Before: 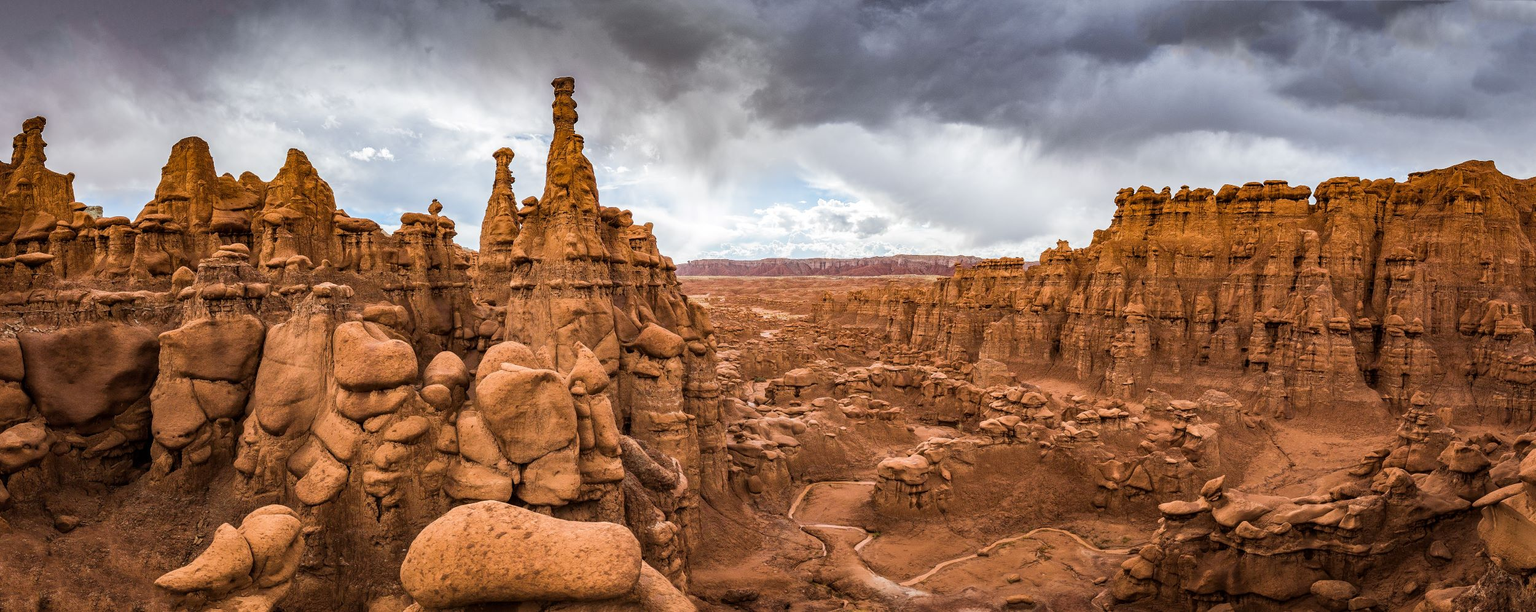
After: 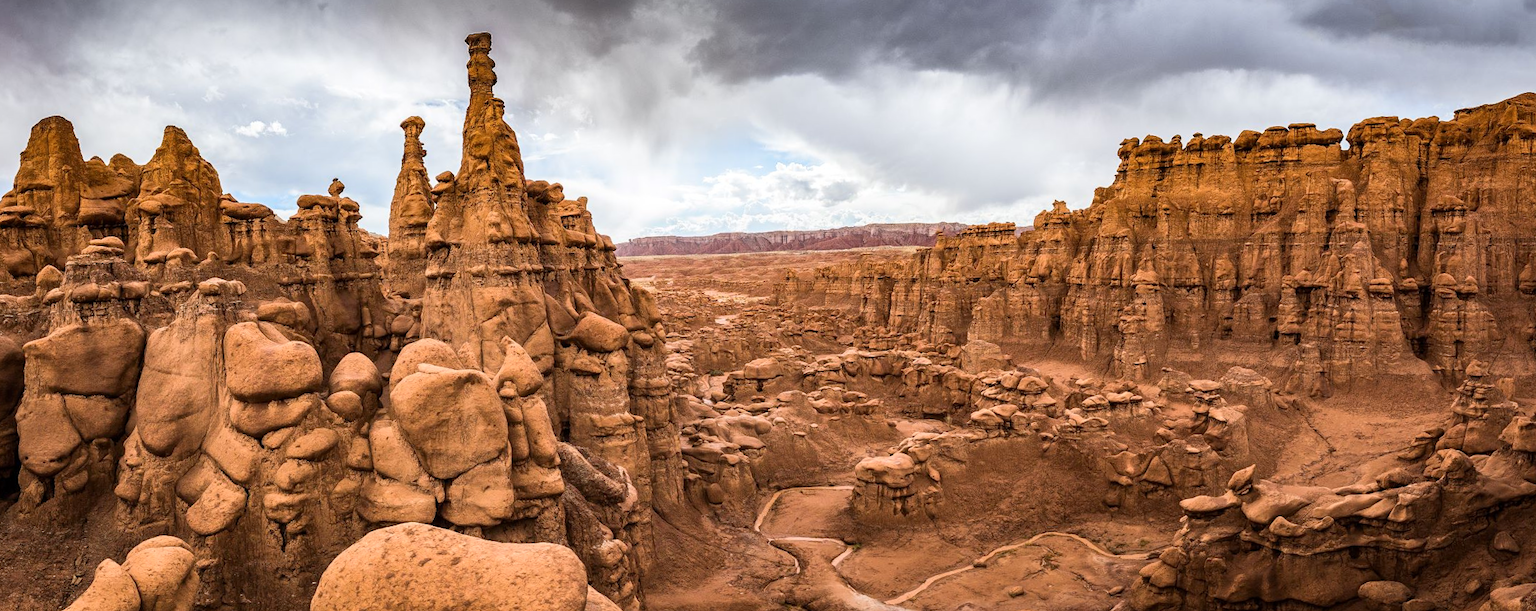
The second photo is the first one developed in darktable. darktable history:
contrast brightness saturation: contrast 0.15, brightness 0.05
crop and rotate: angle 1.96°, left 5.673%, top 5.673%
